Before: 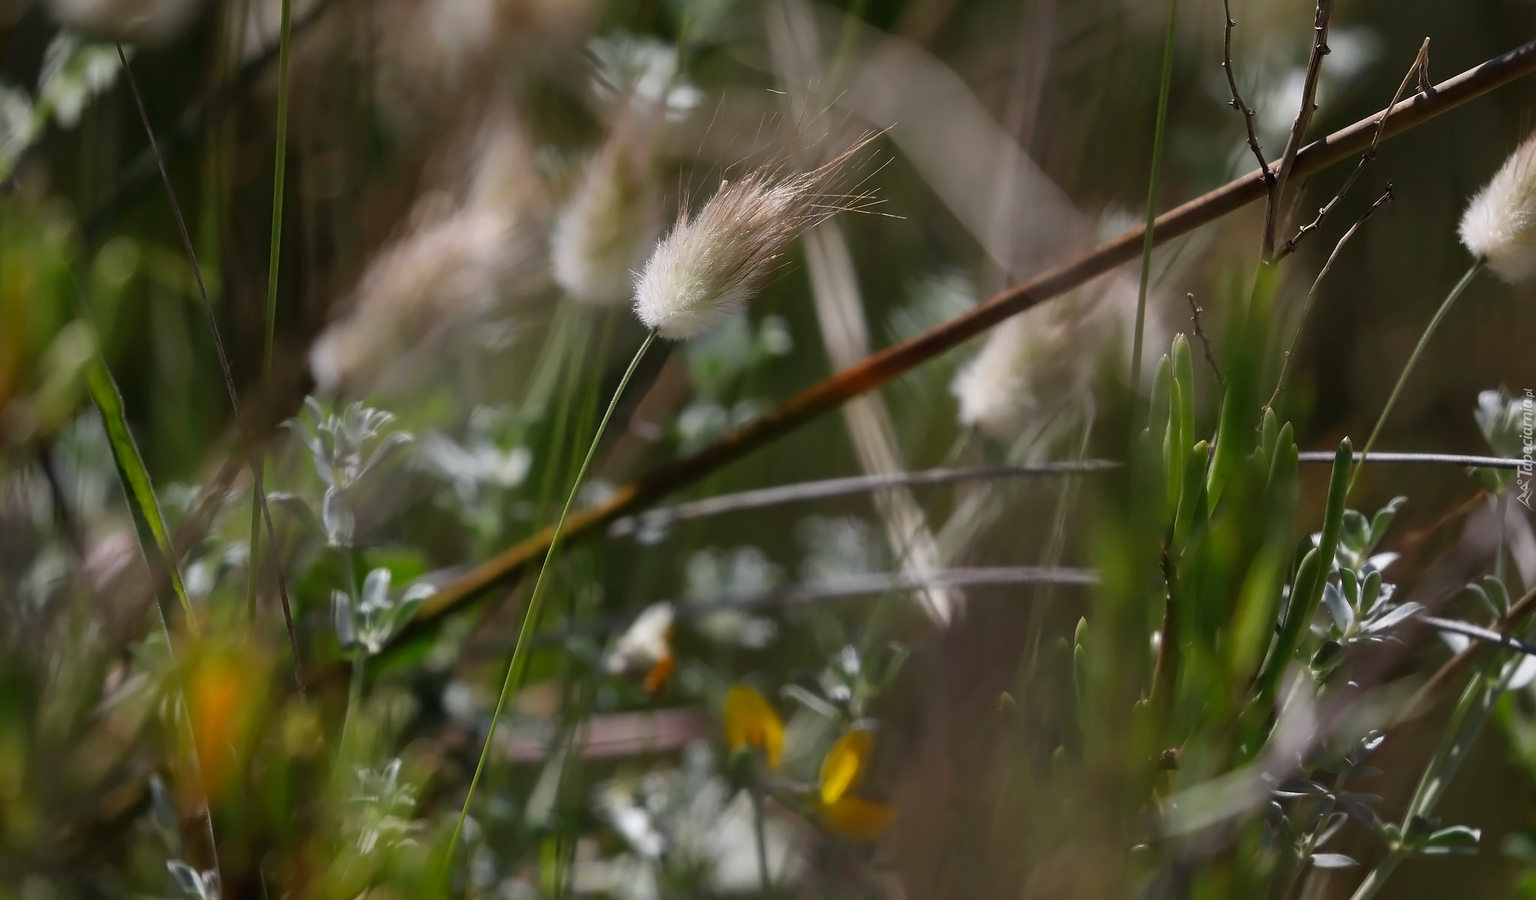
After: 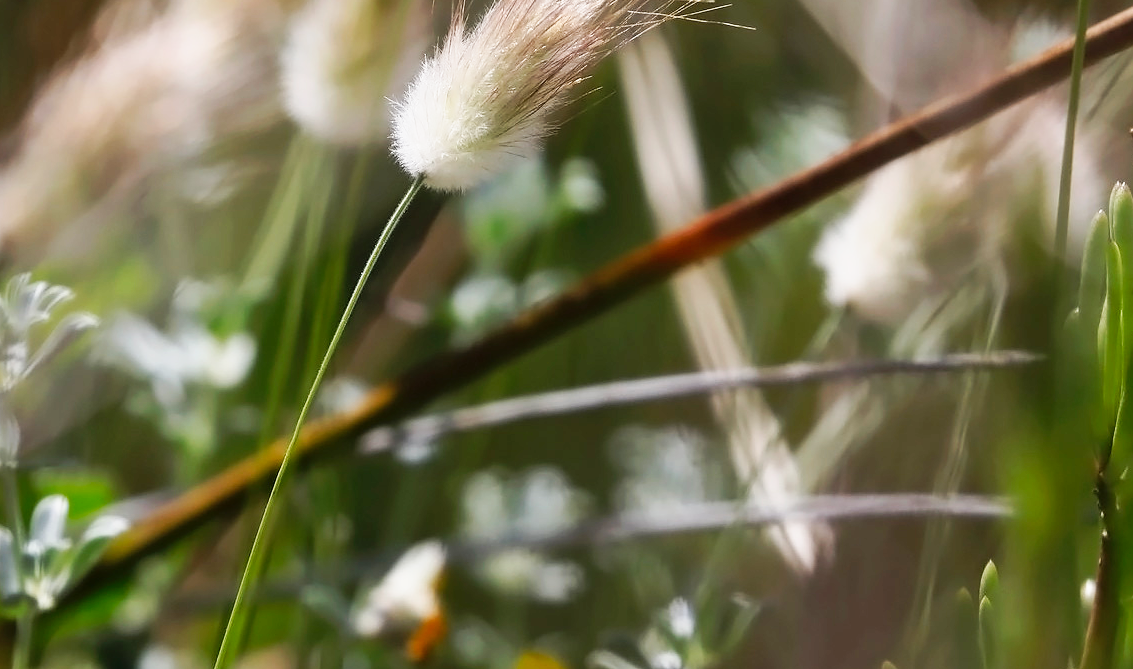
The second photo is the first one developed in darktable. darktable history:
crop and rotate: left 22.167%, top 21.89%, right 22.499%, bottom 22.288%
tone curve: curves: ch0 [(0, 0) (0.093, 0.104) (0.226, 0.291) (0.327, 0.431) (0.471, 0.648) (0.759, 0.926) (1, 1)], preserve colors none
